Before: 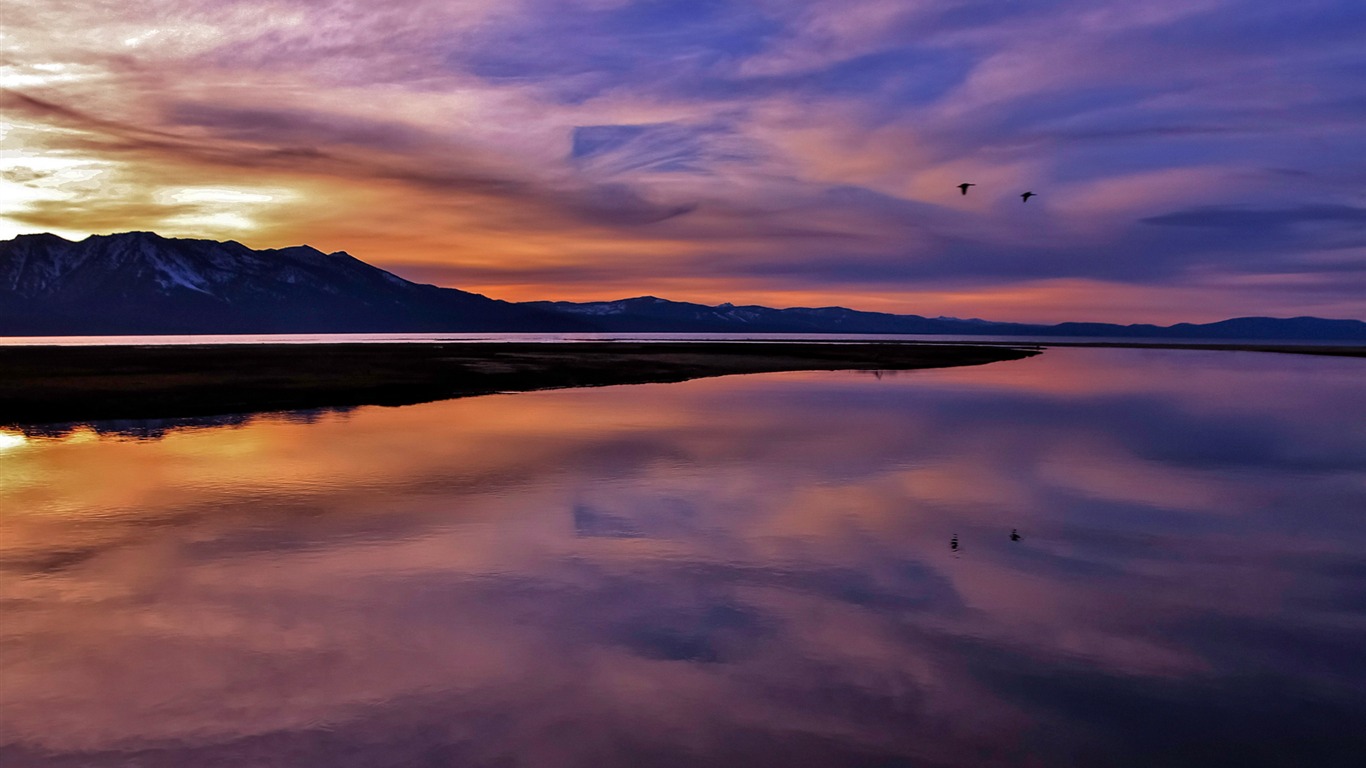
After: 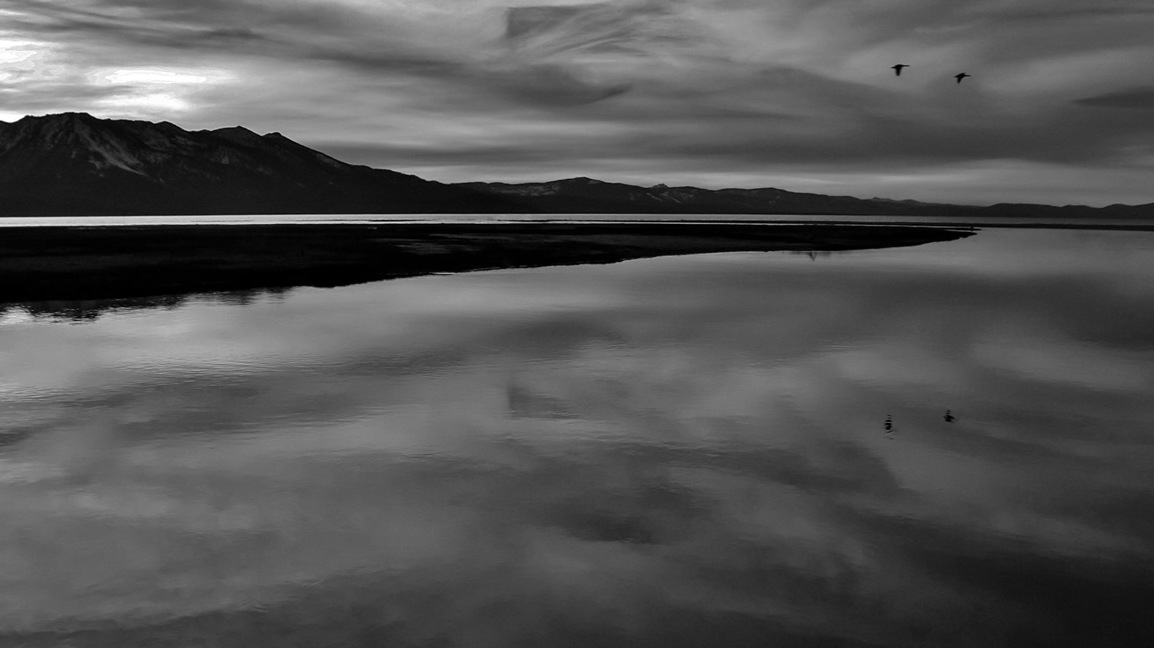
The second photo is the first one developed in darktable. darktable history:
crop and rotate: left 4.842%, top 15.51%, right 10.668%
white balance: red 1.123, blue 0.83
monochrome: on, module defaults
